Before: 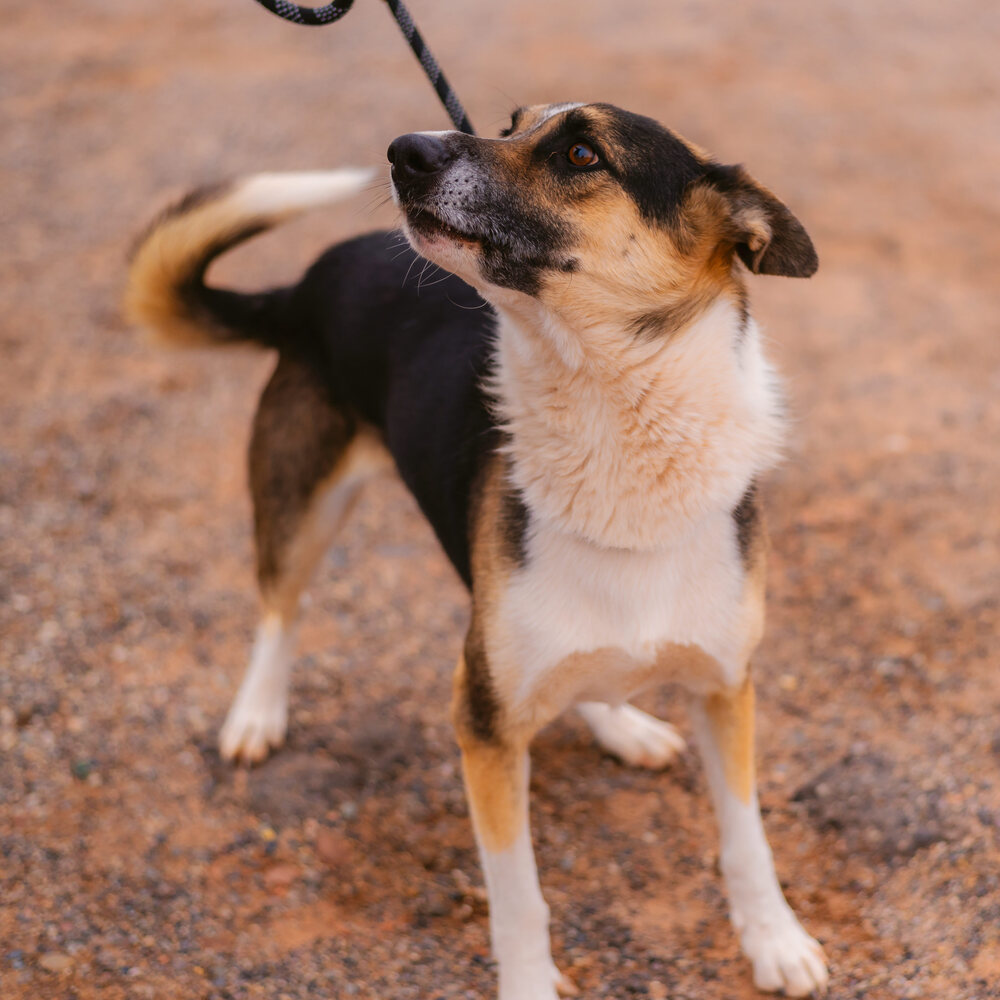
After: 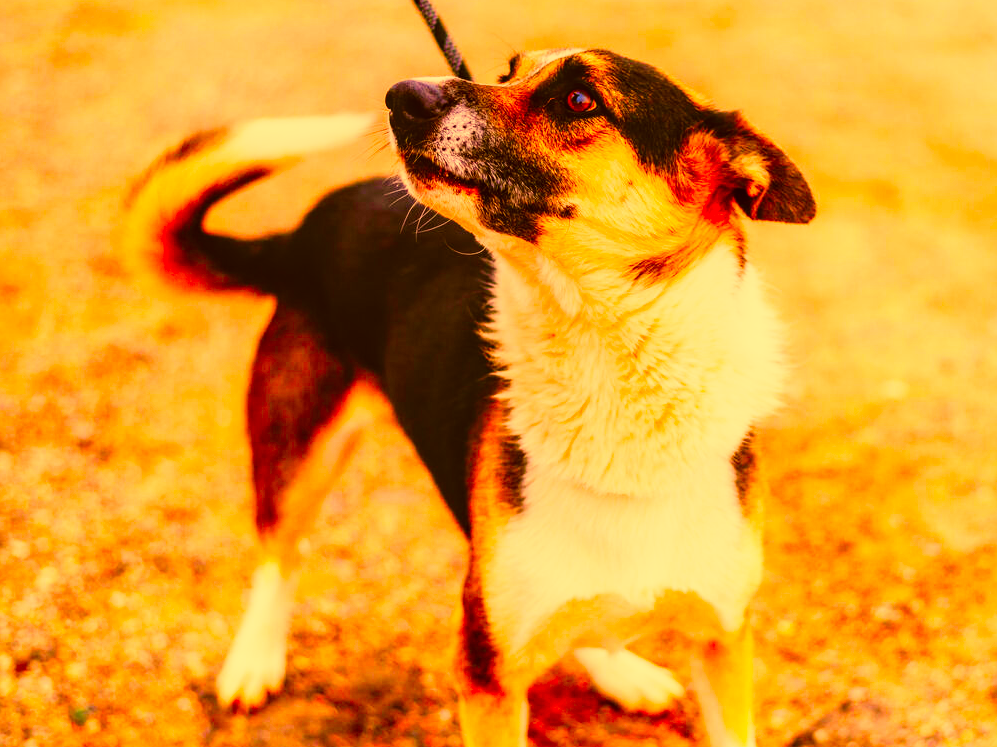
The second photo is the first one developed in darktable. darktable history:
crop: left 0.207%, top 5.471%, bottom 19.781%
color correction: highlights a* 10.67, highlights b* 30.76, shadows a* 2.77, shadows b* 17.55, saturation 1.74
base curve: curves: ch0 [(0, 0) (0.007, 0.004) (0.027, 0.03) (0.046, 0.07) (0.207, 0.54) (0.442, 0.872) (0.673, 0.972) (1, 1)], preserve colors none
local contrast: on, module defaults
